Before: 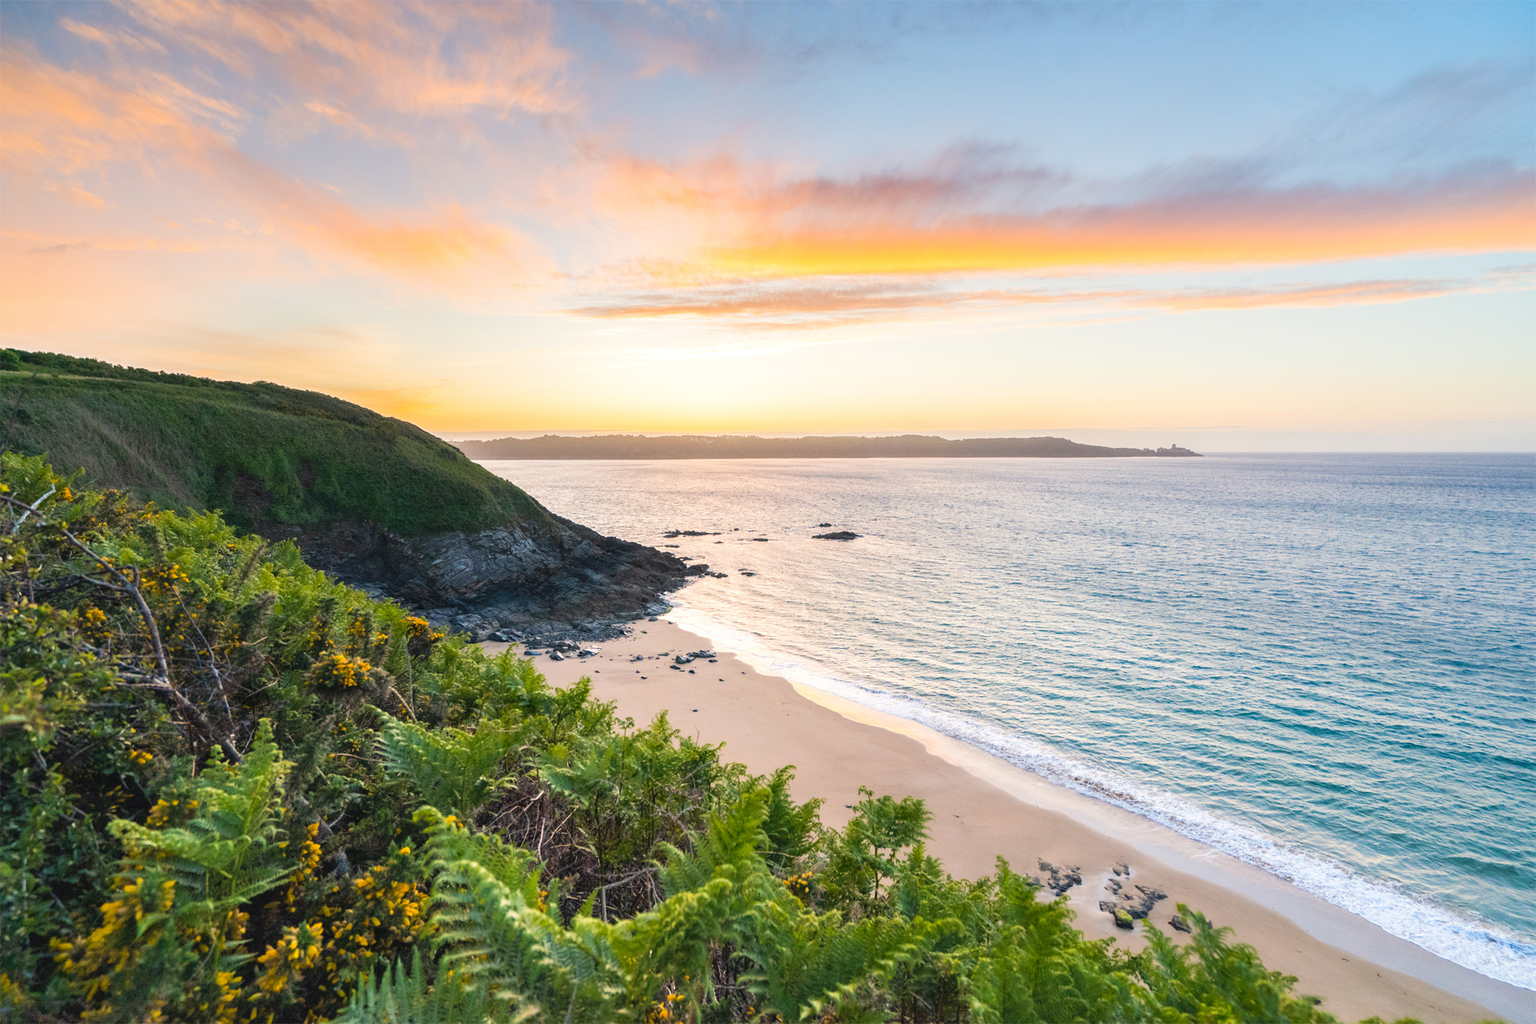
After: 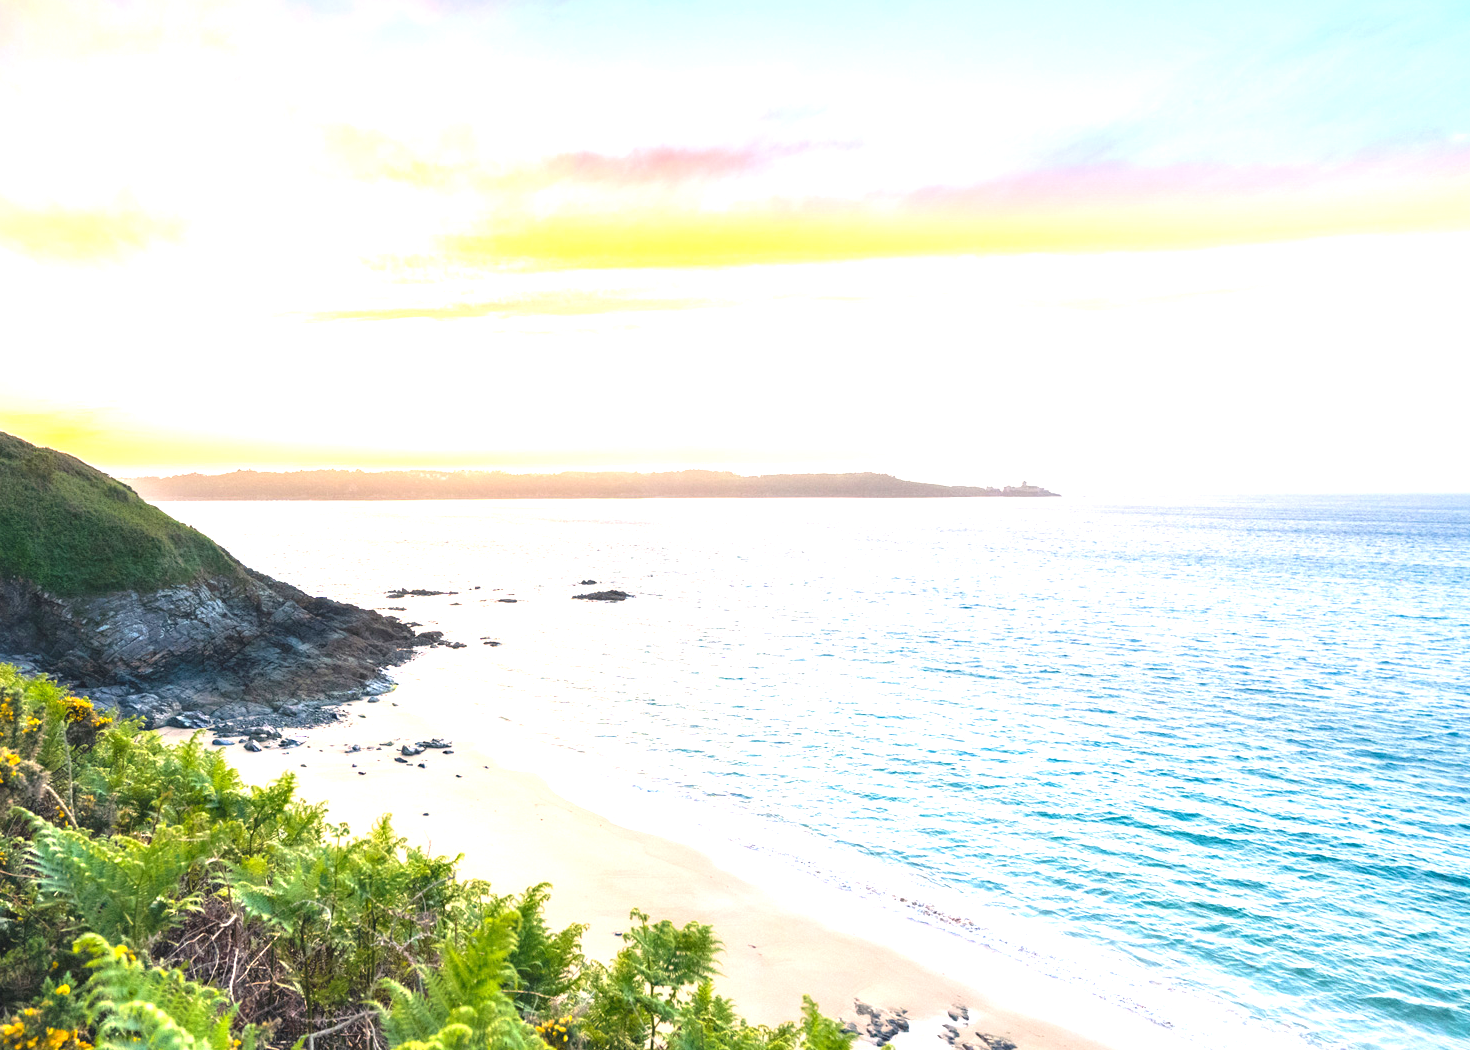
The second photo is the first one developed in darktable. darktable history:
exposure: exposure 1.15 EV, compensate highlight preservation false
crop: left 23.095%, top 5.827%, bottom 11.854%
